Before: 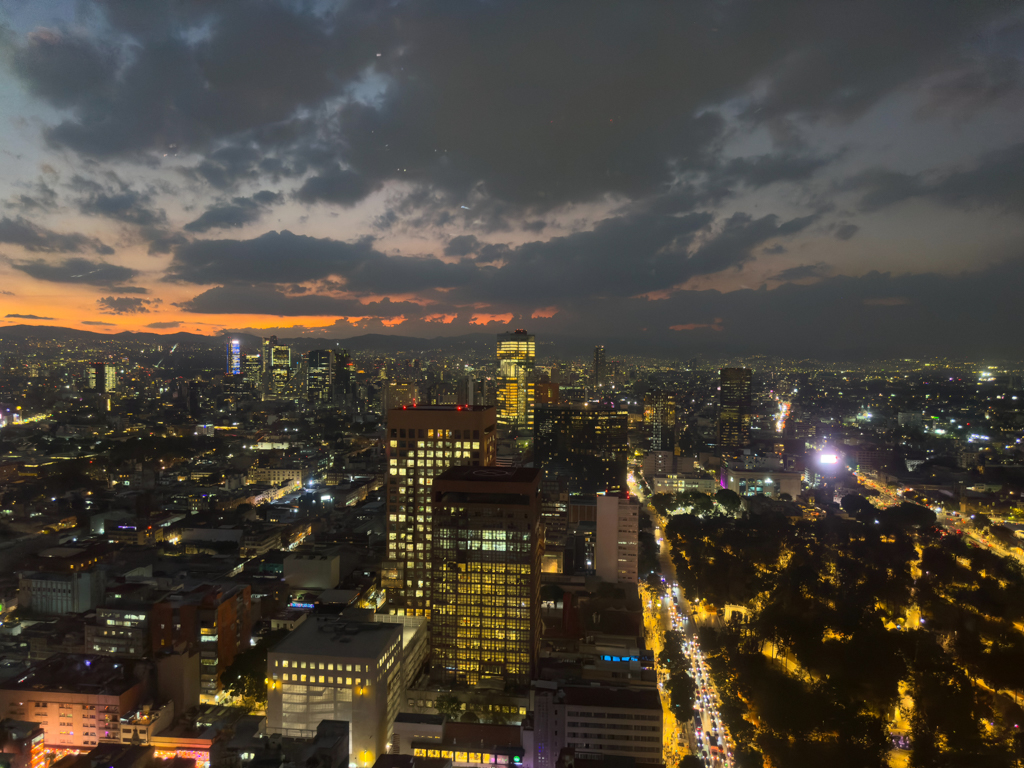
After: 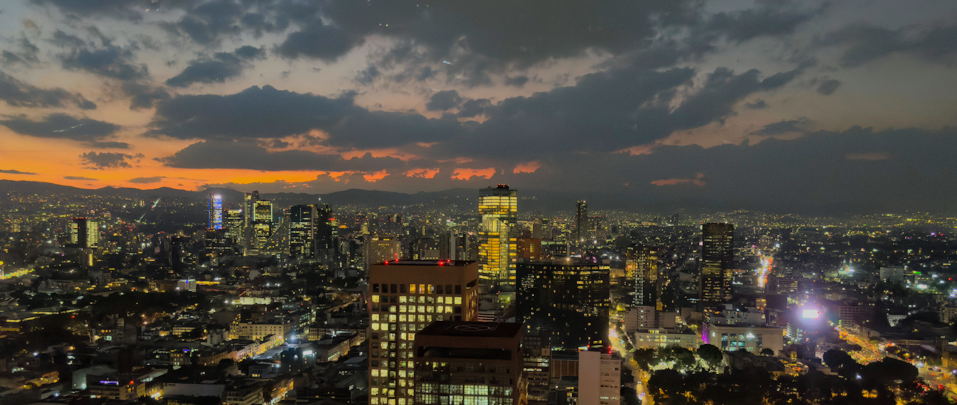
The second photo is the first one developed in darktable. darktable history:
shadows and highlights: on, module defaults
crop: left 1.788%, top 18.949%, right 4.69%, bottom 28.119%
contrast brightness saturation: saturation 0.104
haze removal: compatibility mode true
filmic rgb: black relative exposure -8.17 EV, white relative exposure 3.77 EV, threshold 6 EV, hardness 4.44, iterations of high-quality reconstruction 0, enable highlight reconstruction true
